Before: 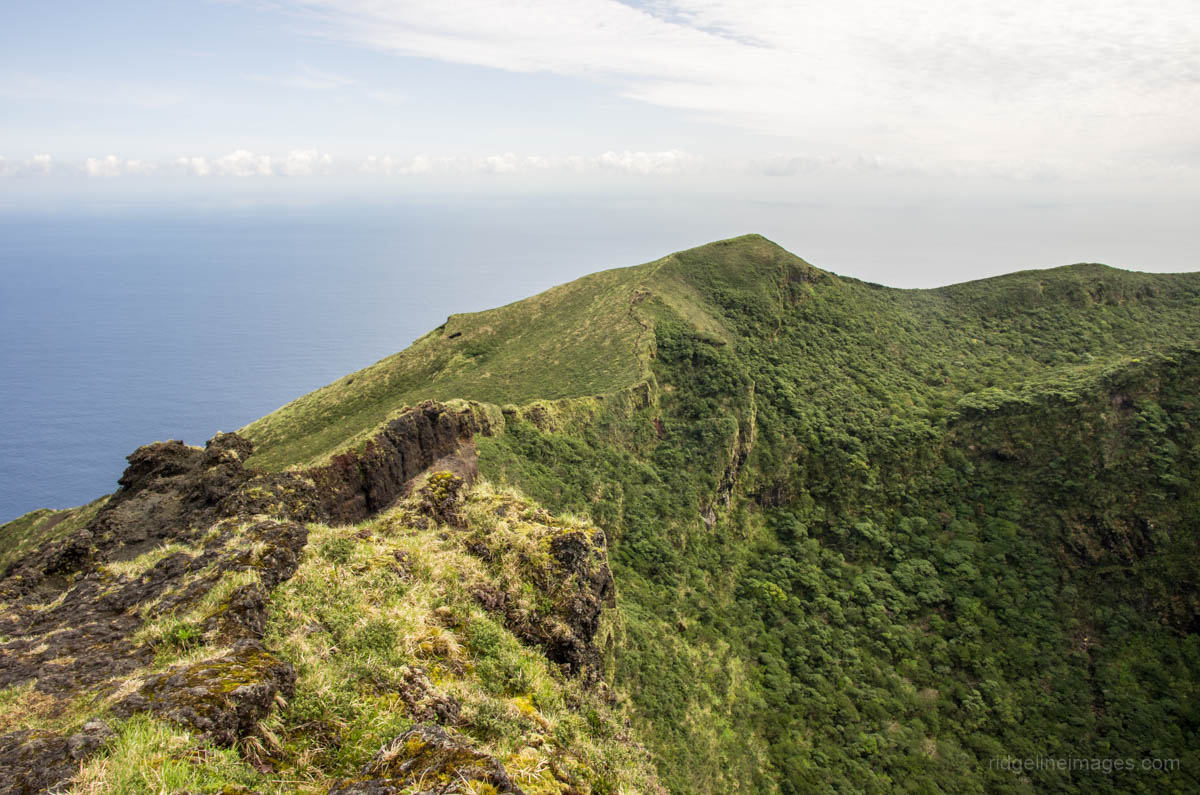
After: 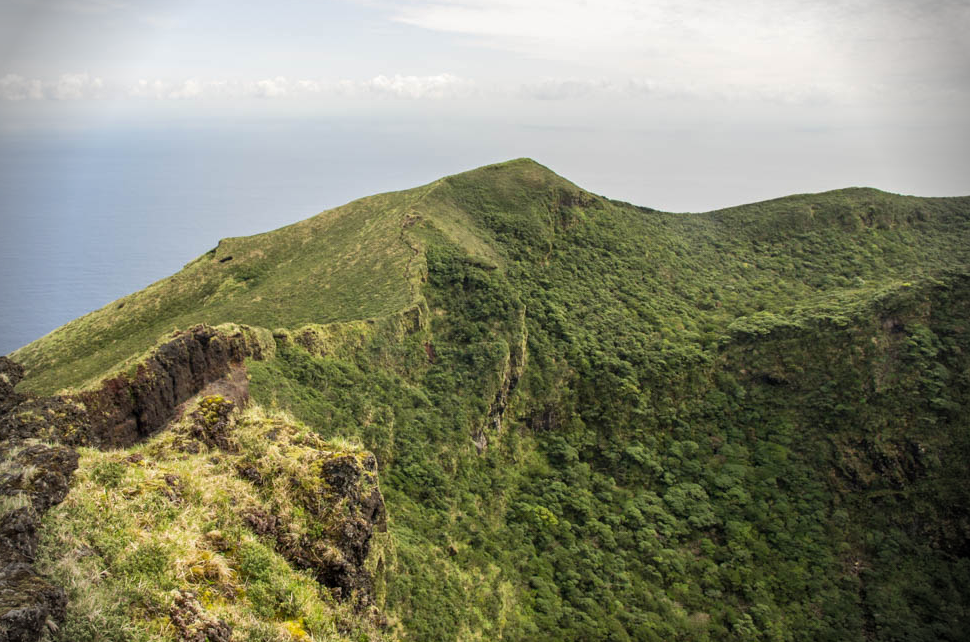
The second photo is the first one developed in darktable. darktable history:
crop: left 19.159%, top 9.58%, bottom 9.58%
shadows and highlights: radius 125.46, shadows 21.19, highlights -21.19, low approximation 0.01
vignetting: fall-off start 88.03%, fall-off radius 24.9%
